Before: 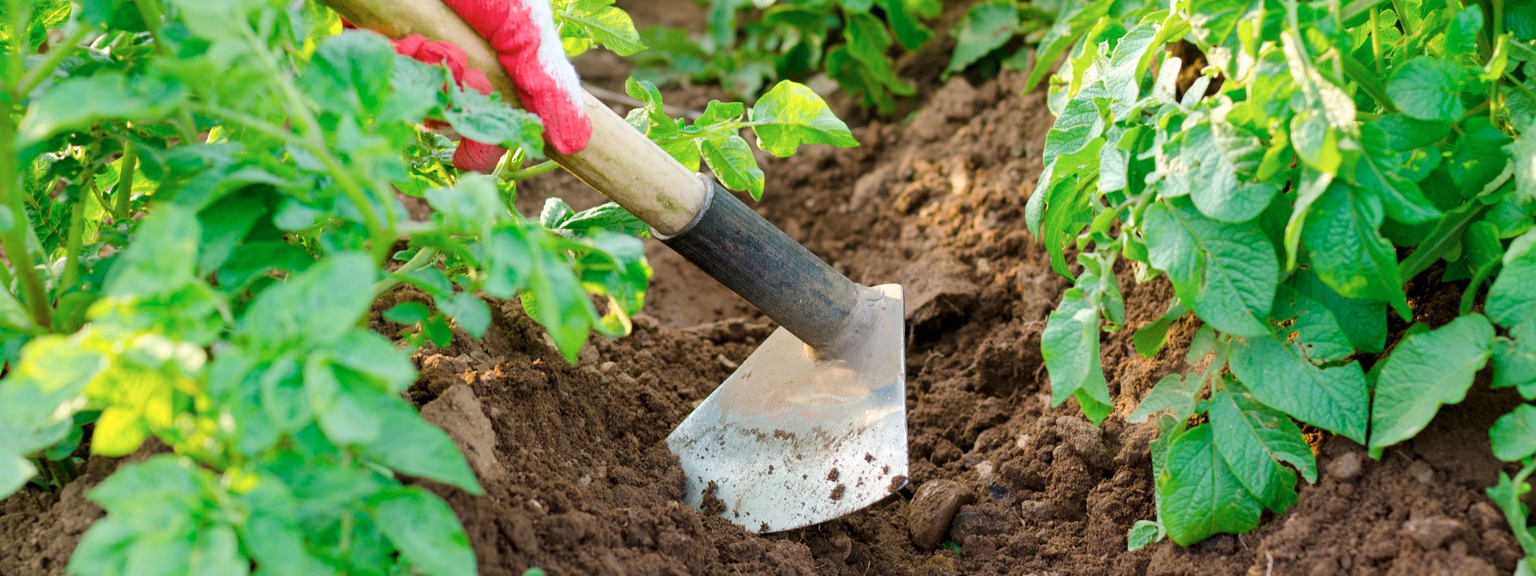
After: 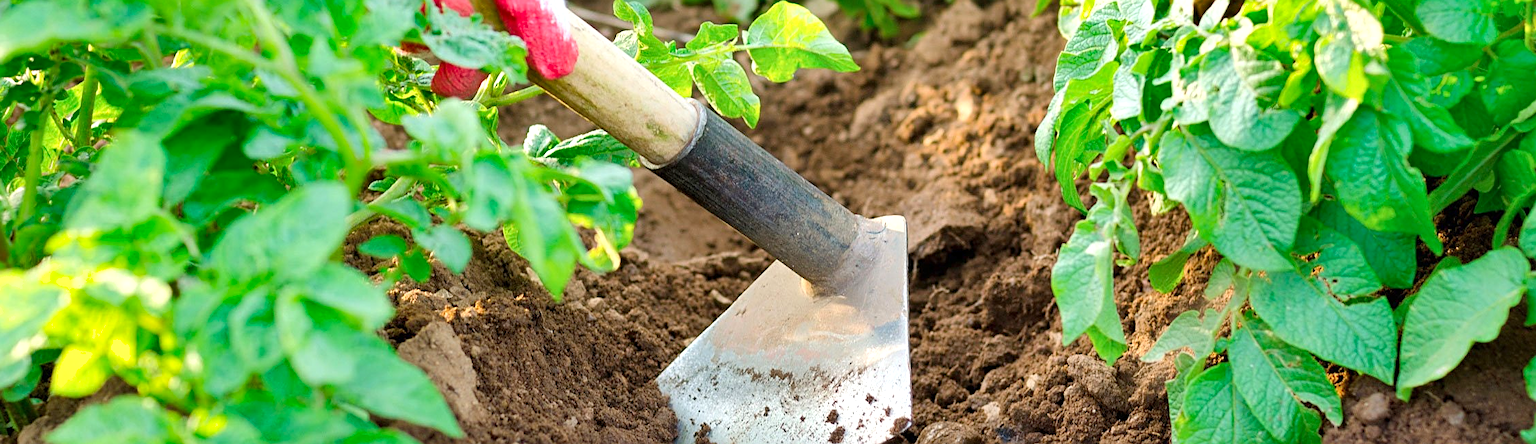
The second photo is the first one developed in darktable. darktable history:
shadows and highlights: soften with gaussian
sharpen: on, module defaults
levels: levels [0, 0.435, 0.917]
crop and rotate: left 2.849%, top 13.866%, right 2.254%, bottom 12.805%
